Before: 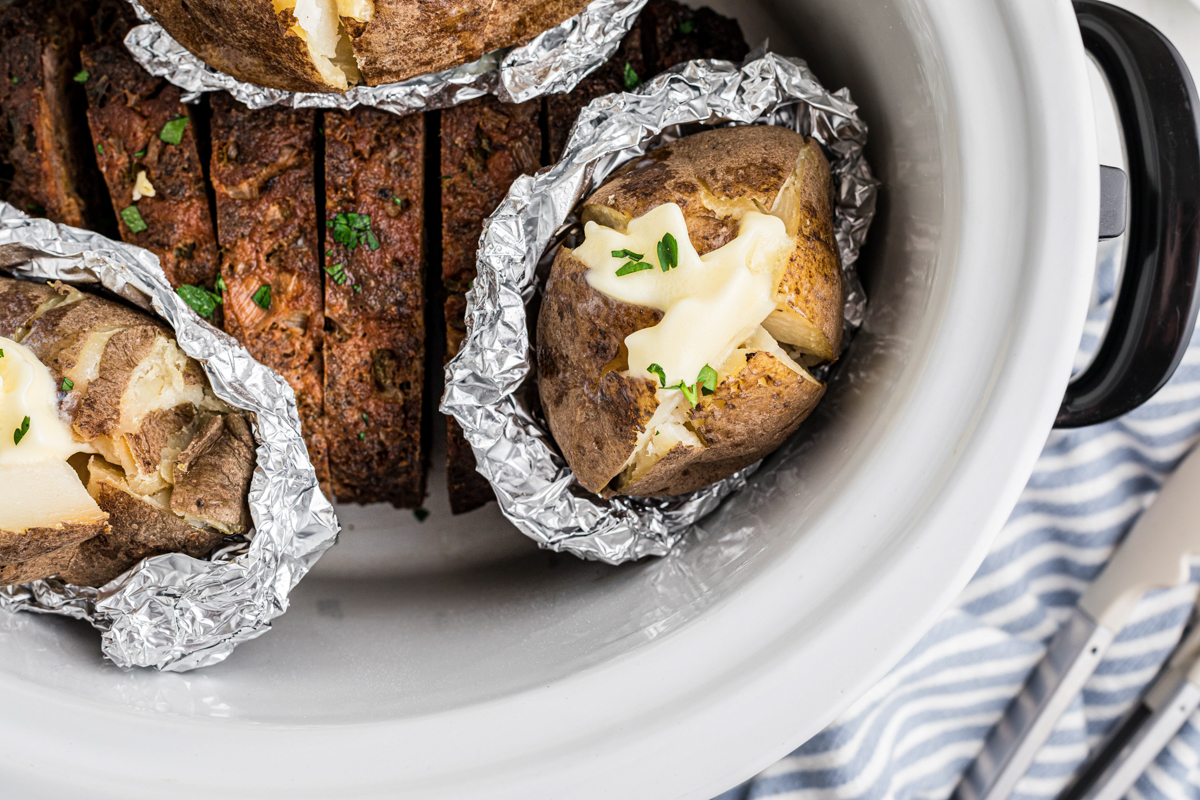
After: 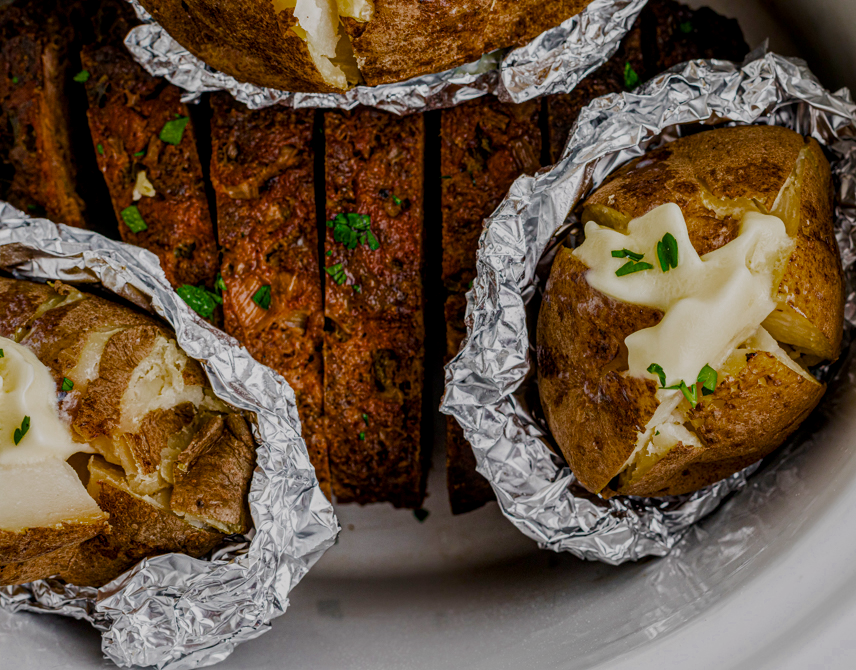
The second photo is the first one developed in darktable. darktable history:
crop: right 28.603%, bottom 16.21%
color balance rgb: highlights gain › chroma 0.158%, highlights gain › hue 332.15°, linear chroma grading › global chroma 15.434%, perceptual saturation grading › global saturation 20%, perceptual saturation grading › highlights -25.216%, perceptual saturation grading › shadows 49.496%, global vibrance 20%
local contrast: on, module defaults
color zones: curves: ch0 [(0.27, 0.396) (0.563, 0.504) (0.75, 0.5) (0.787, 0.307)]
exposure: black level correction 0, exposure -0.75 EV, compensate exposure bias true, compensate highlight preservation false
